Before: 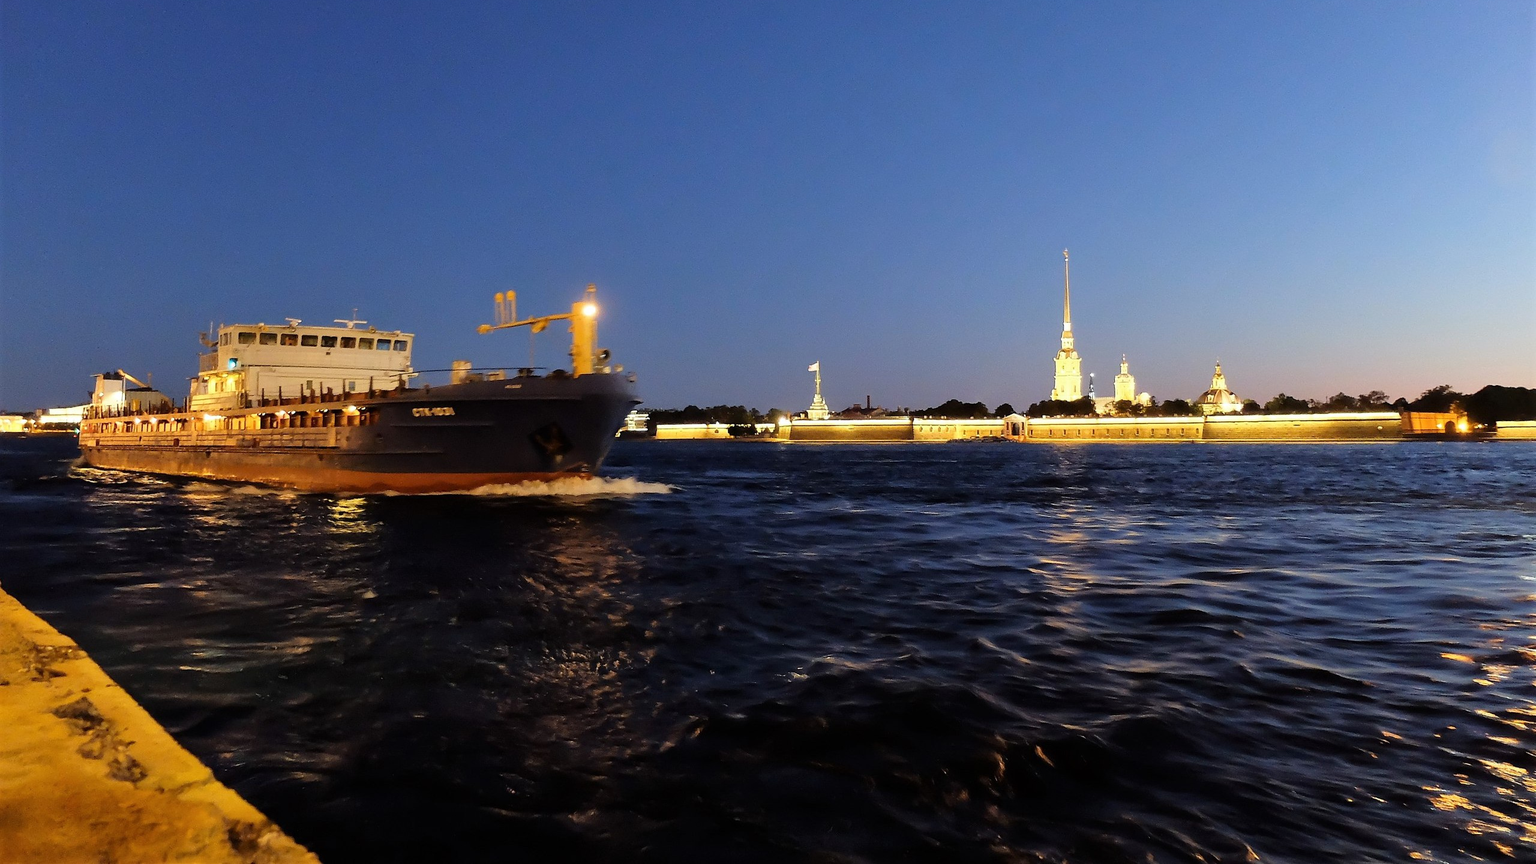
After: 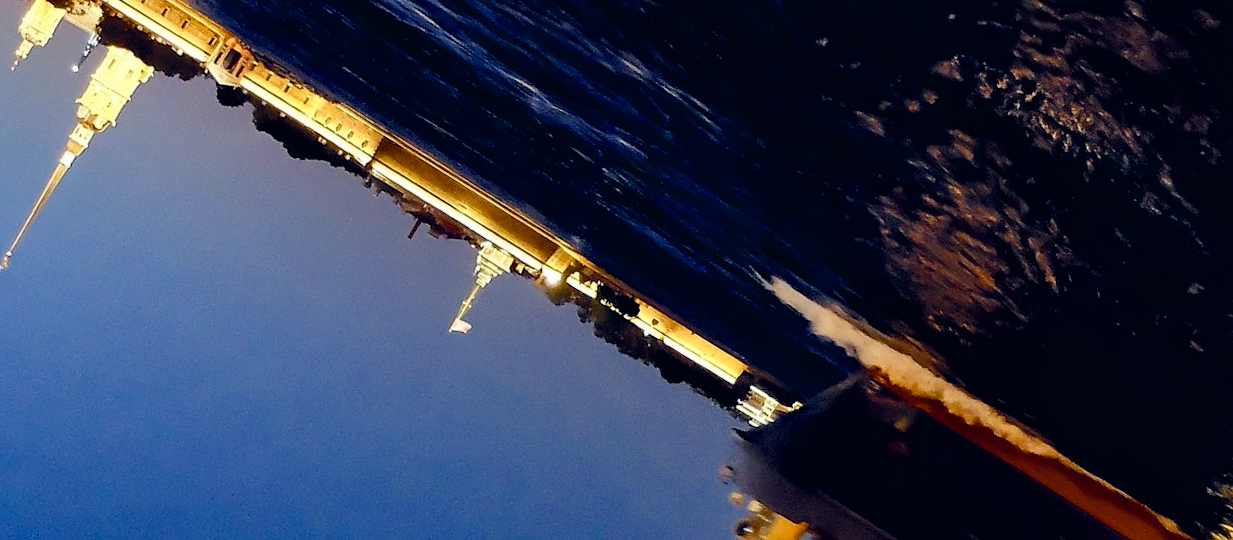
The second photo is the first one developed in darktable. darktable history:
color balance rgb: power › luminance -3.74%, power › hue 143.91°, global offset › chroma 0.126%, global offset › hue 253.76°, perceptual saturation grading › global saturation 20%, perceptual saturation grading › highlights -25.633%, perceptual saturation grading › shadows 25.179%, global vibrance 6.963%, saturation formula JzAzBz (2021)
crop and rotate: angle 147.8°, left 9.178%, top 15.658%, right 4.437%, bottom 17.019%
shadows and highlights: shadows 24.5, highlights -78.62, soften with gaussian
